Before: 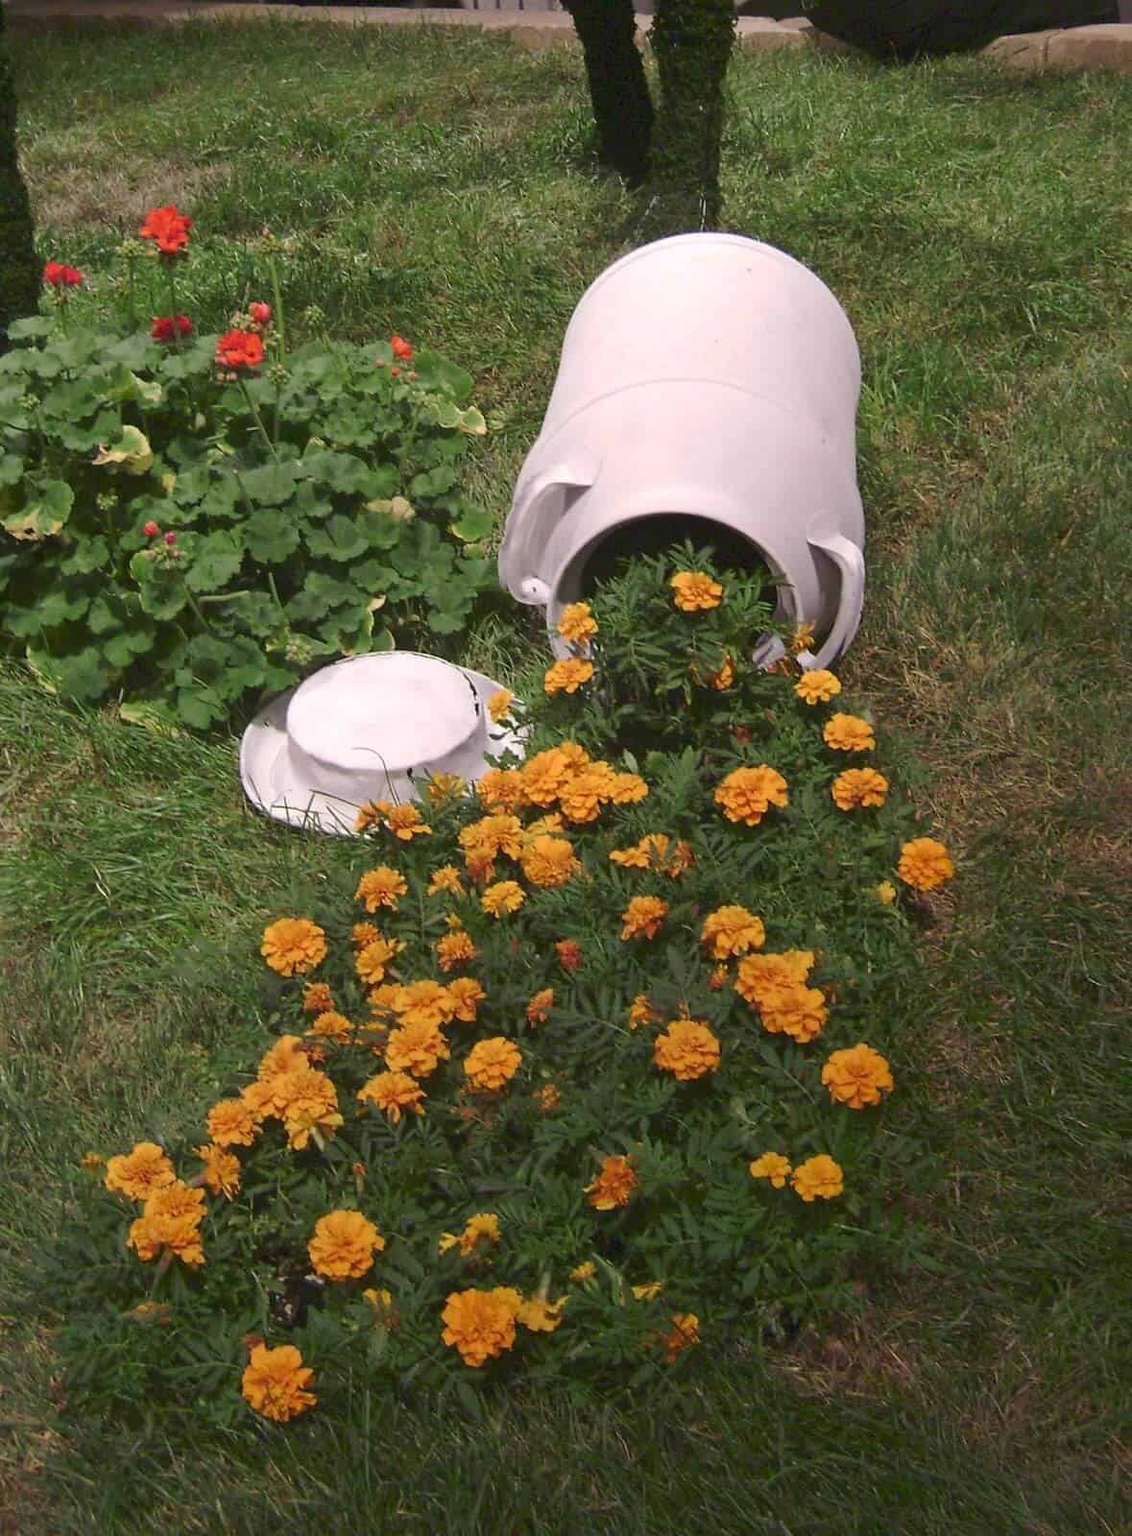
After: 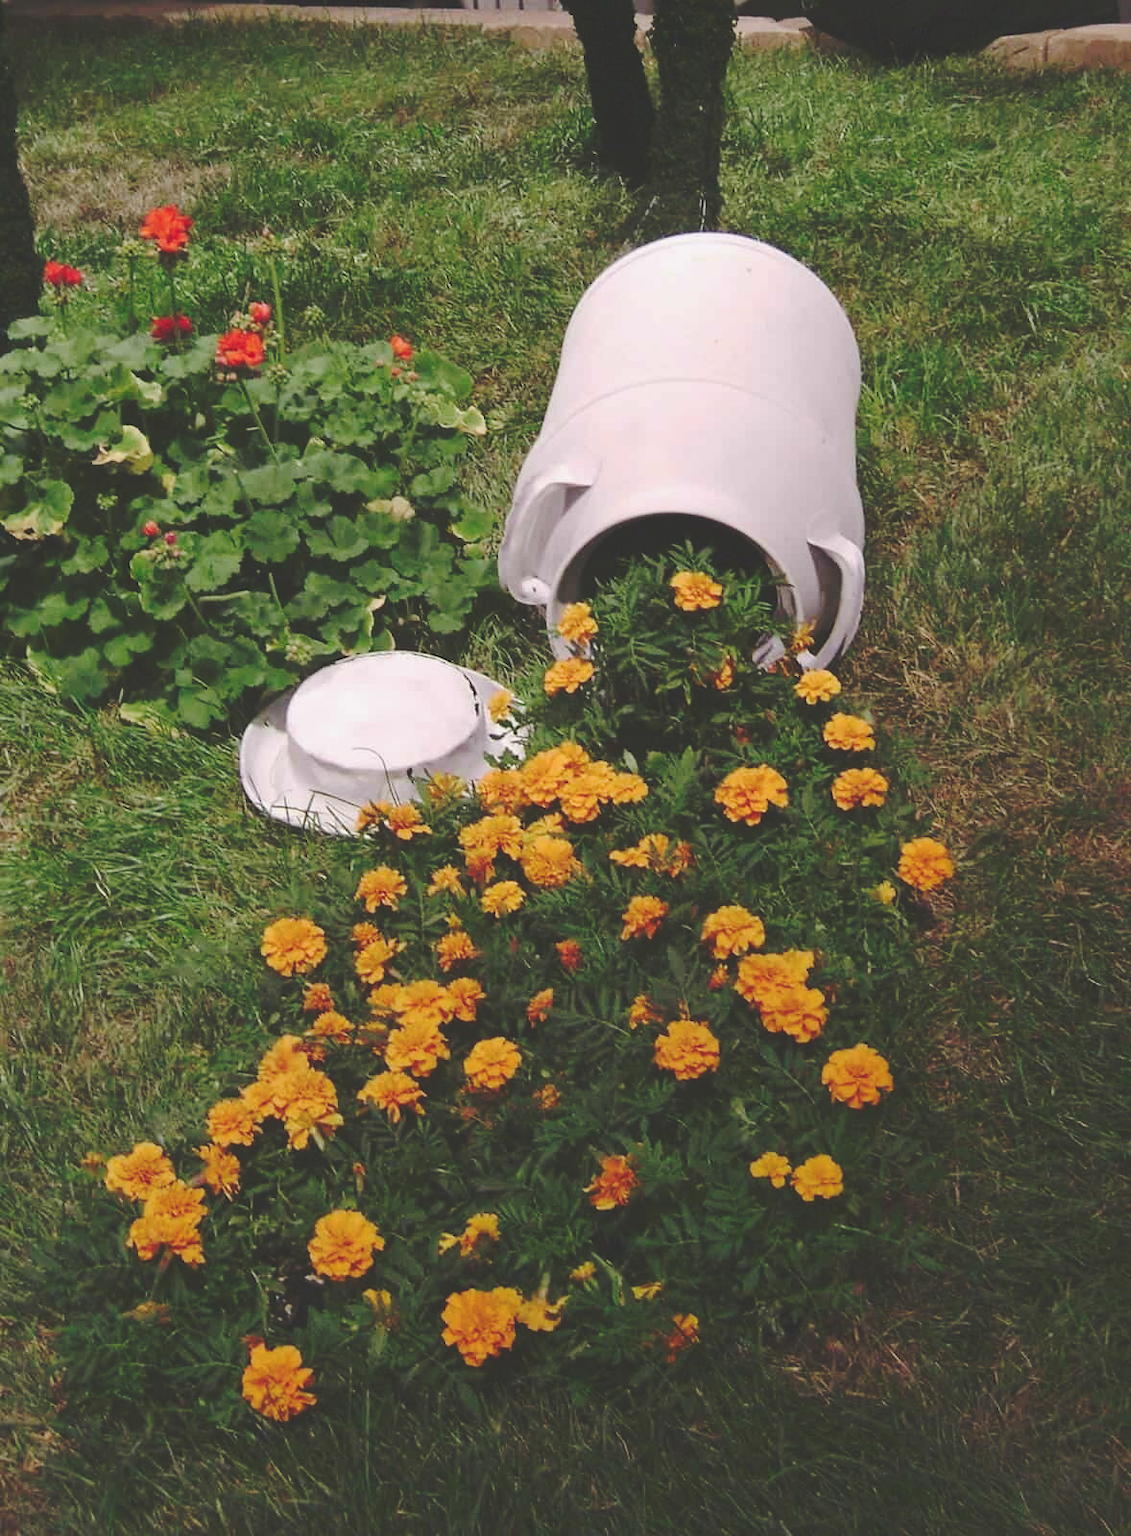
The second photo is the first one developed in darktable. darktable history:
exposure: black level correction 0.001, exposure -0.123 EV, compensate exposure bias true, compensate highlight preservation false
tone equalizer: -8 EV -0.55 EV
base curve: curves: ch0 [(0, 0.024) (0.055, 0.065) (0.121, 0.166) (0.236, 0.319) (0.693, 0.726) (1, 1)], preserve colors none
